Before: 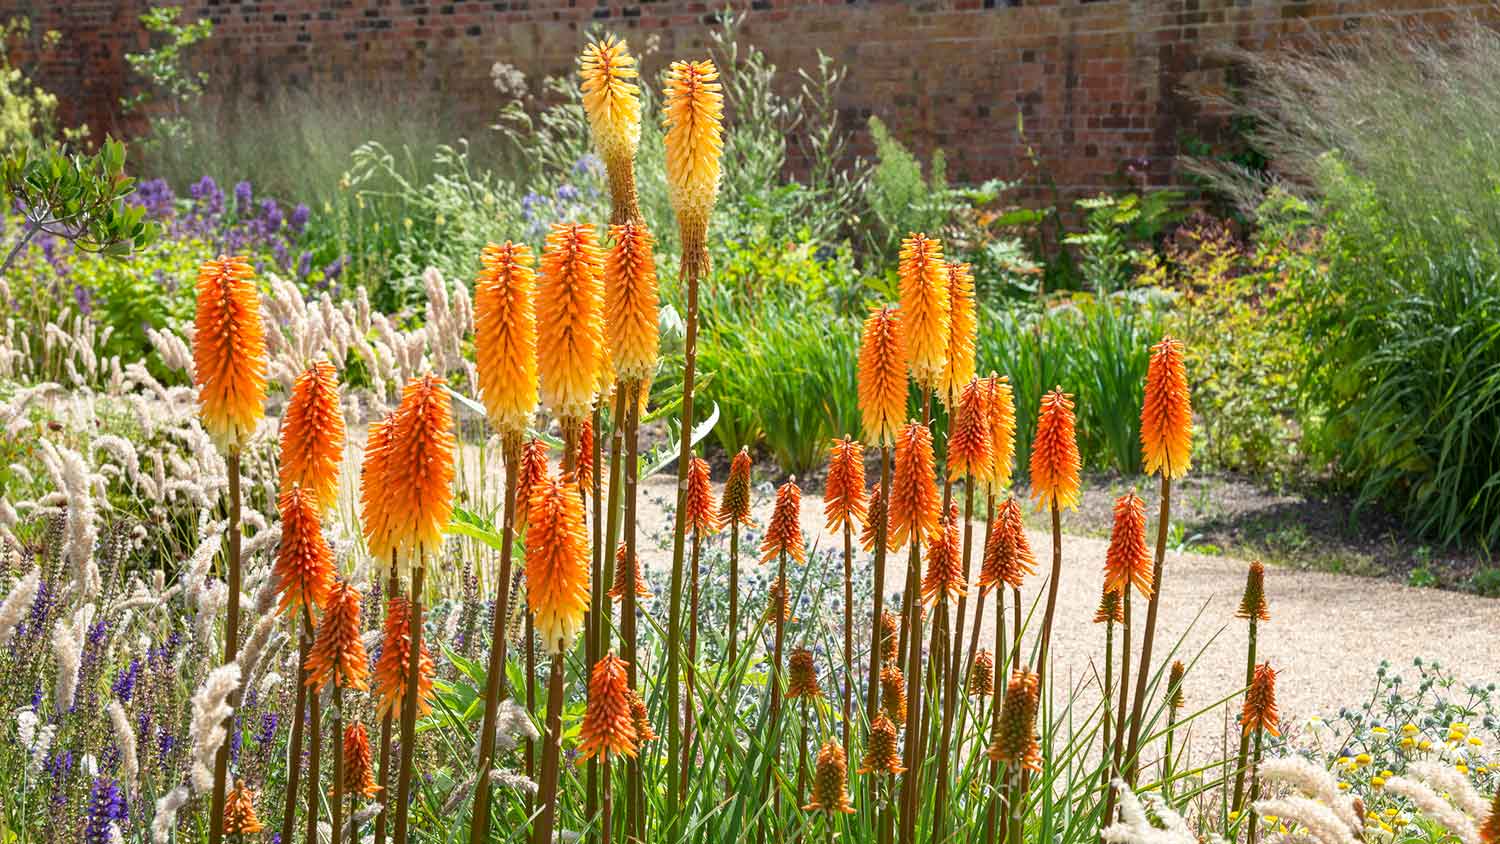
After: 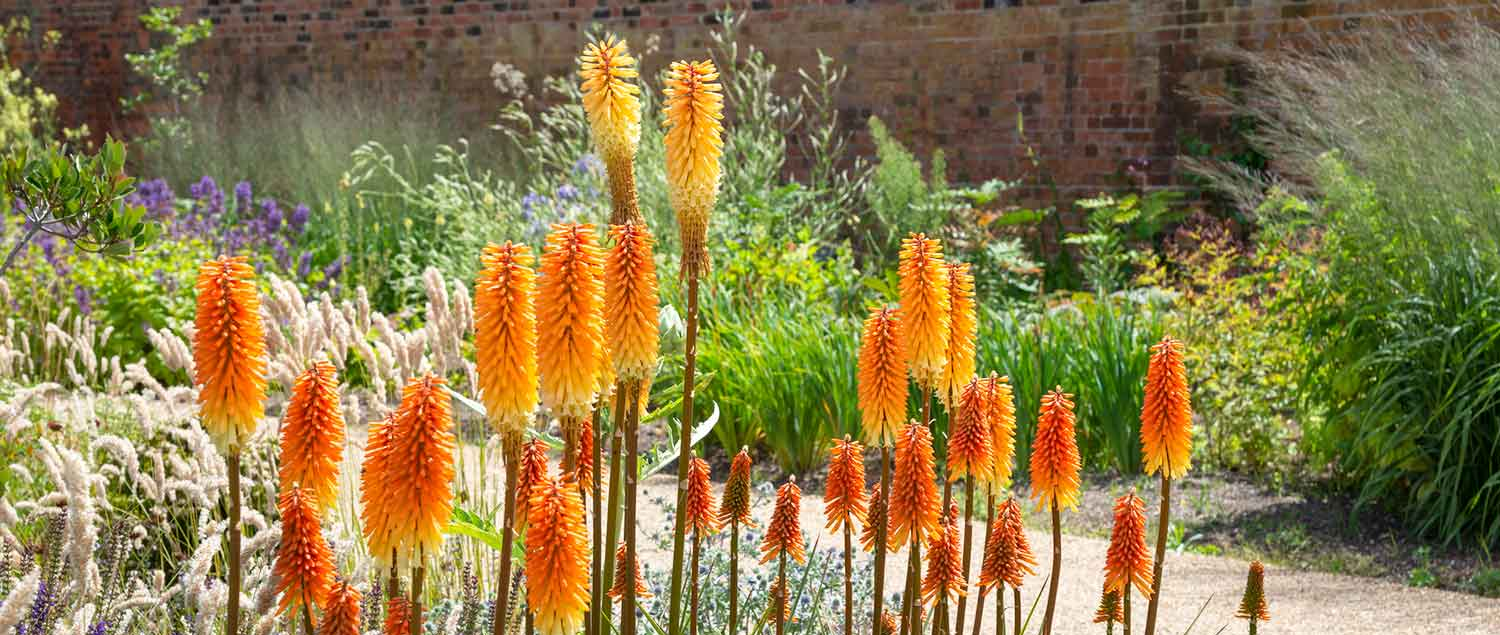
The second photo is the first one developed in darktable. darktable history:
crop: bottom 24.648%
